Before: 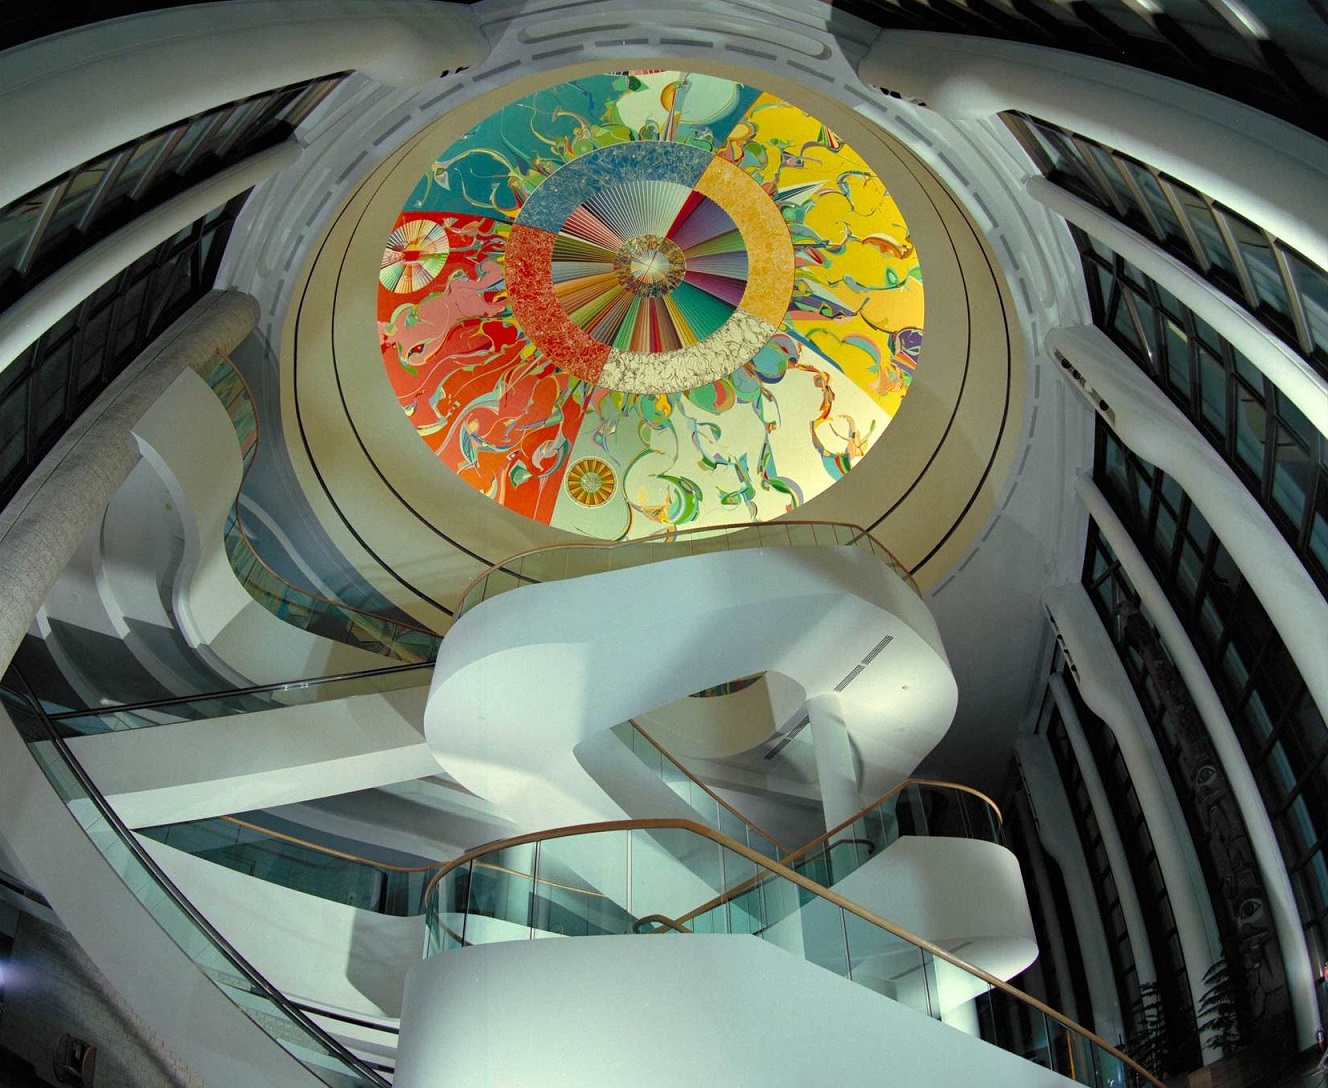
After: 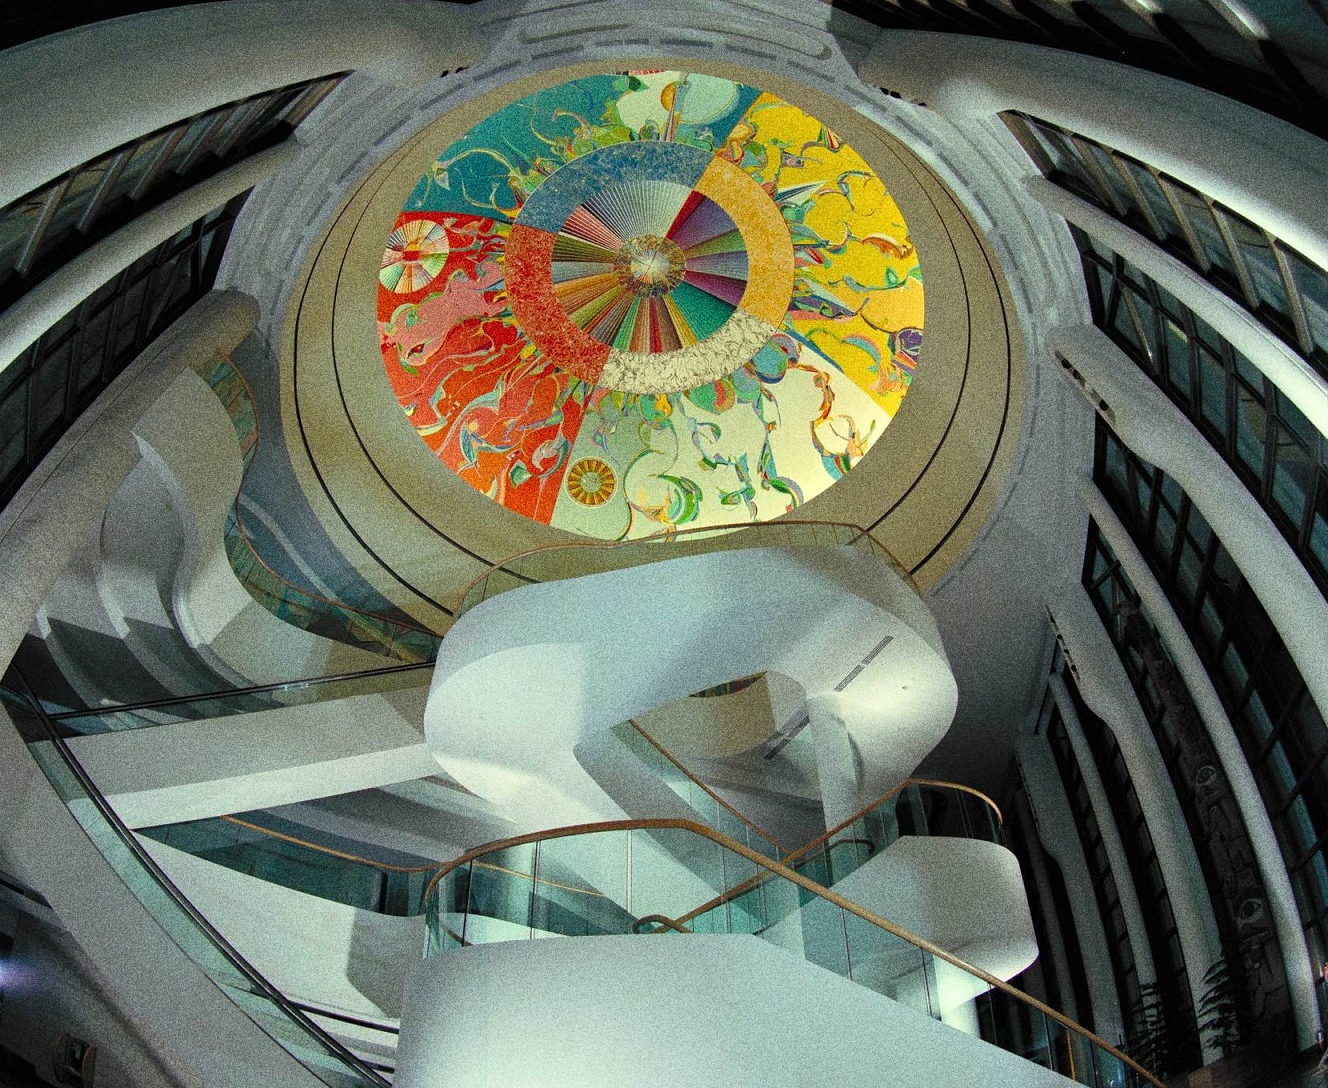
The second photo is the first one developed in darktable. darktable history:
grain: coarseness 10.62 ISO, strength 55.56%
base curve: preserve colors none
